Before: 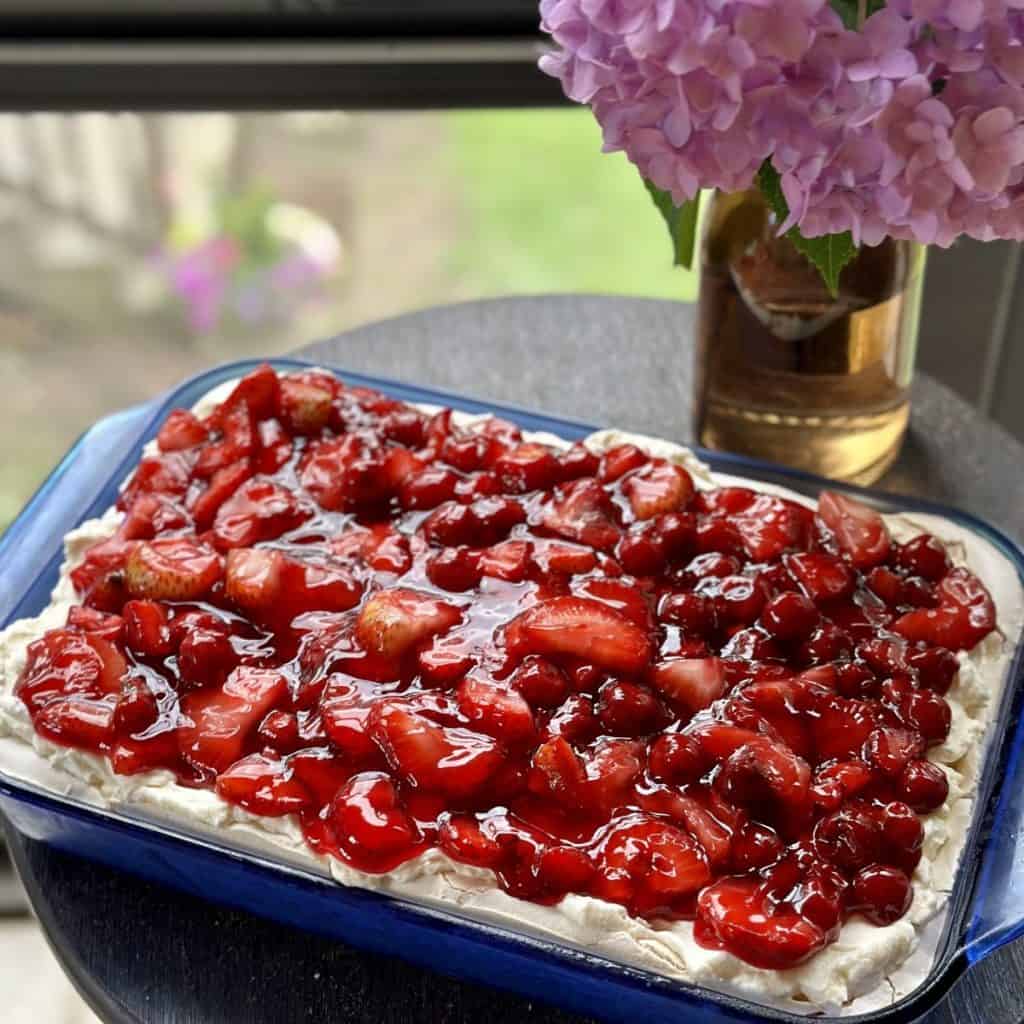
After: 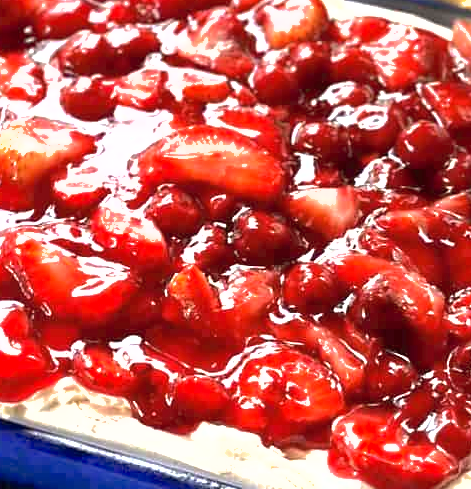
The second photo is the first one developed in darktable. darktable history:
exposure: black level correction 0, exposure 1.2 EV, compensate highlight preservation false
crop: left 35.767%, top 46.043%, right 18.19%, bottom 6.114%
shadows and highlights: on, module defaults
tone equalizer: -8 EV -0.419 EV, -7 EV -0.357 EV, -6 EV -0.312 EV, -5 EV -0.262 EV, -3 EV 0.196 EV, -2 EV 0.313 EV, -1 EV 0.395 EV, +0 EV 0.392 EV, edges refinement/feathering 500, mask exposure compensation -1.57 EV, preserve details no
